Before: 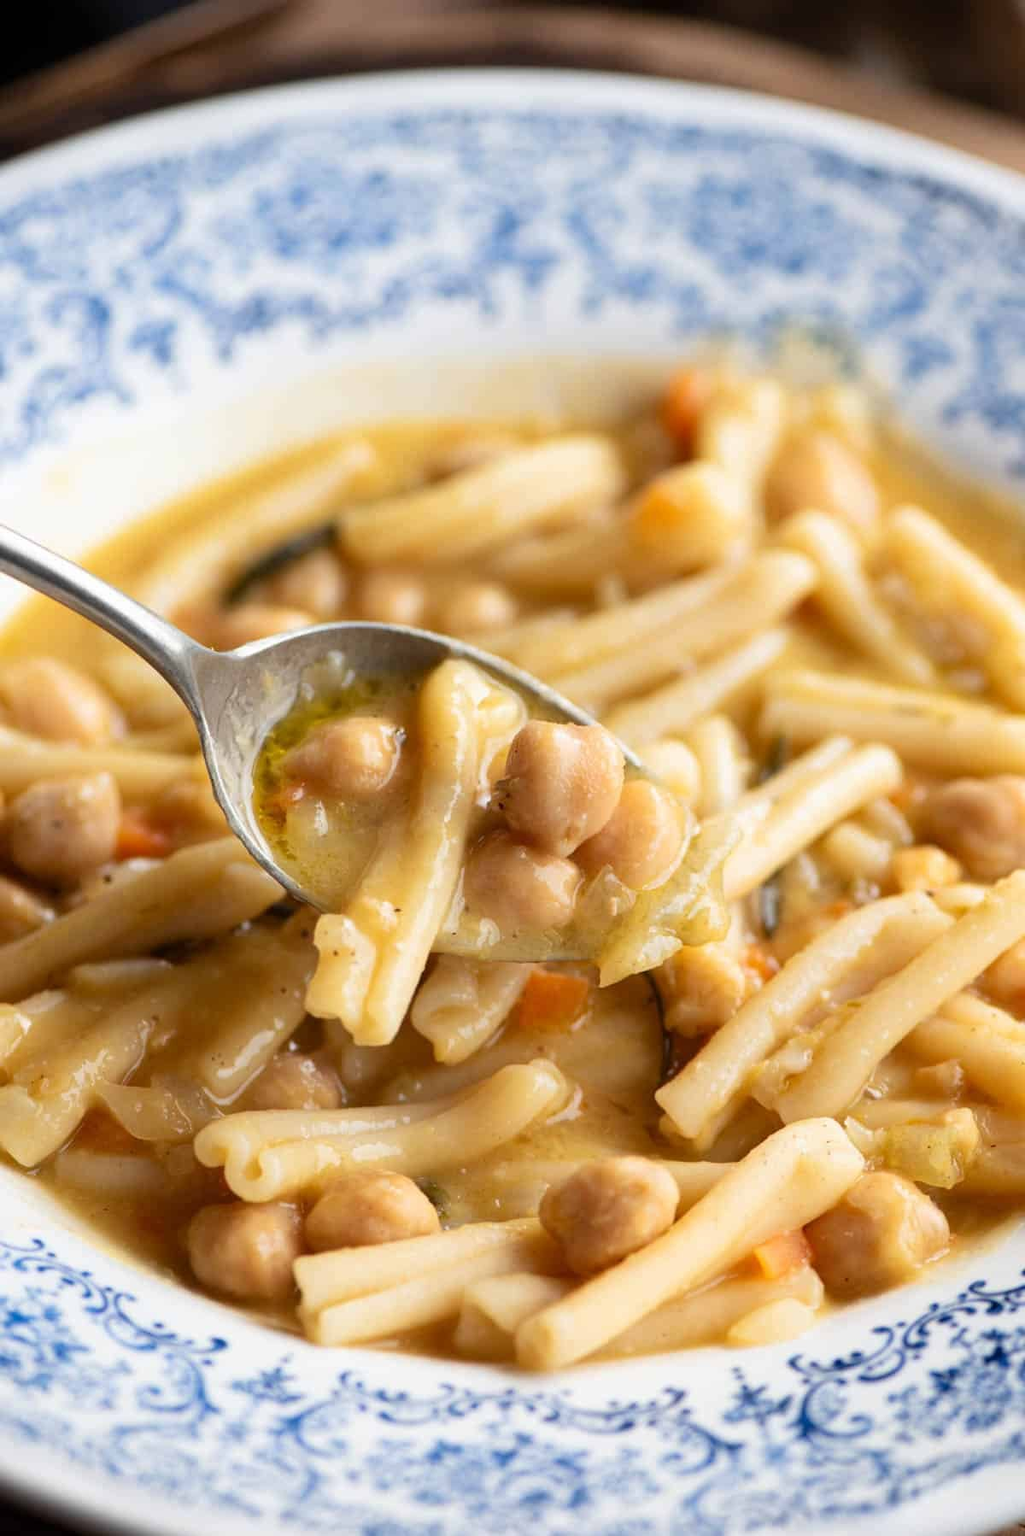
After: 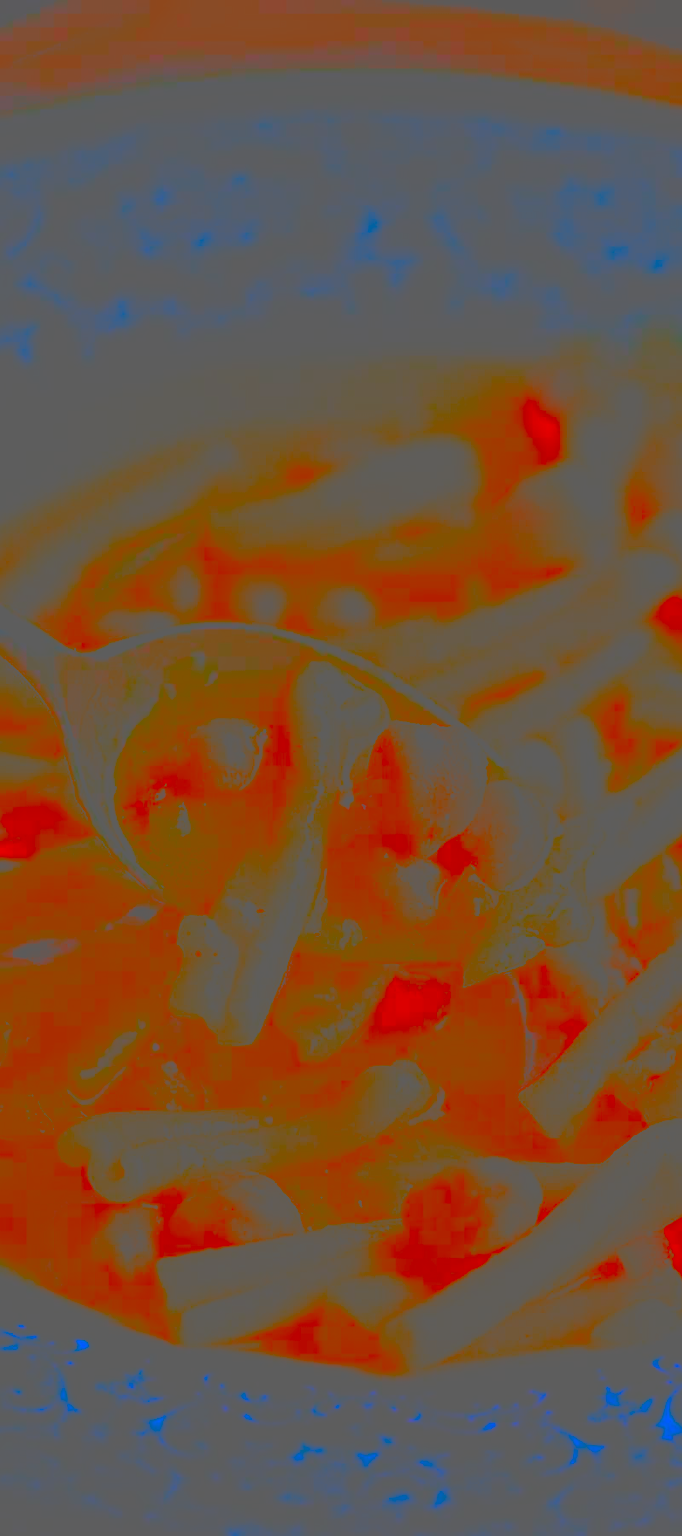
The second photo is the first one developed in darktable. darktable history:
sharpen: on, module defaults
crop and rotate: left 13.458%, right 19.955%
filmic rgb: black relative exposure -5.13 EV, white relative exposure 3.54 EV, threshold 3.04 EV, hardness 3.18, contrast 1.4, highlights saturation mix -49.48%, enable highlight reconstruction true
exposure: black level correction 0, exposure 1.1 EV, compensate exposure bias true, compensate highlight preservation false
contrast brightness saturation: contrast -0.99, brightness -0.179, saturation 0.753
